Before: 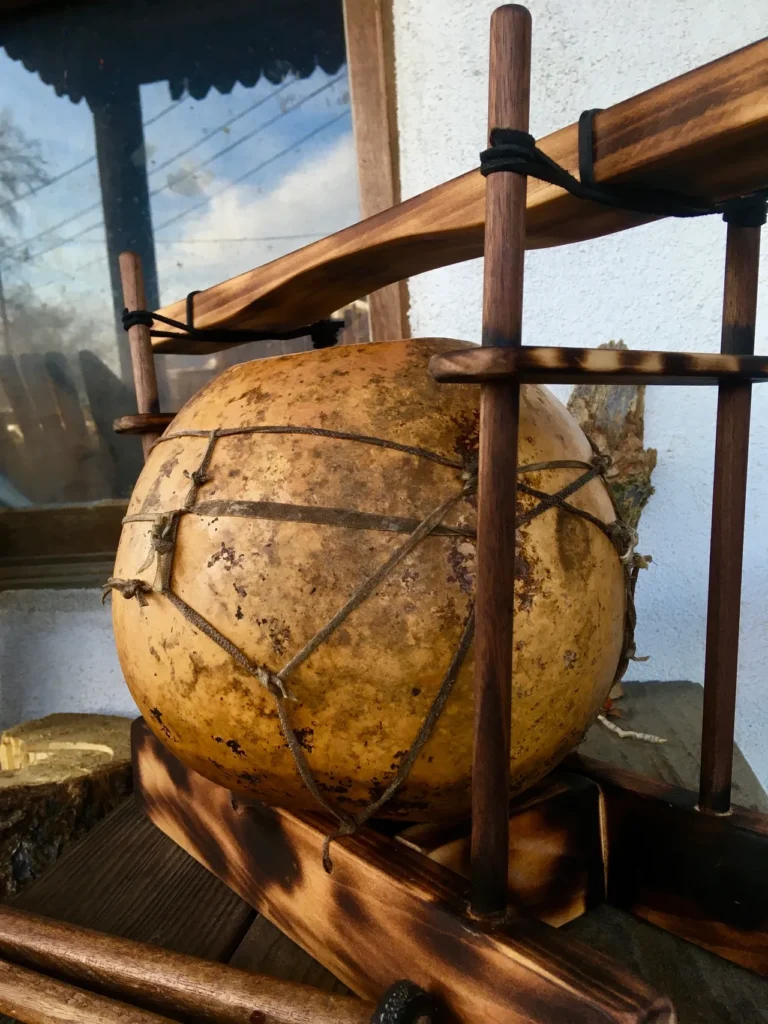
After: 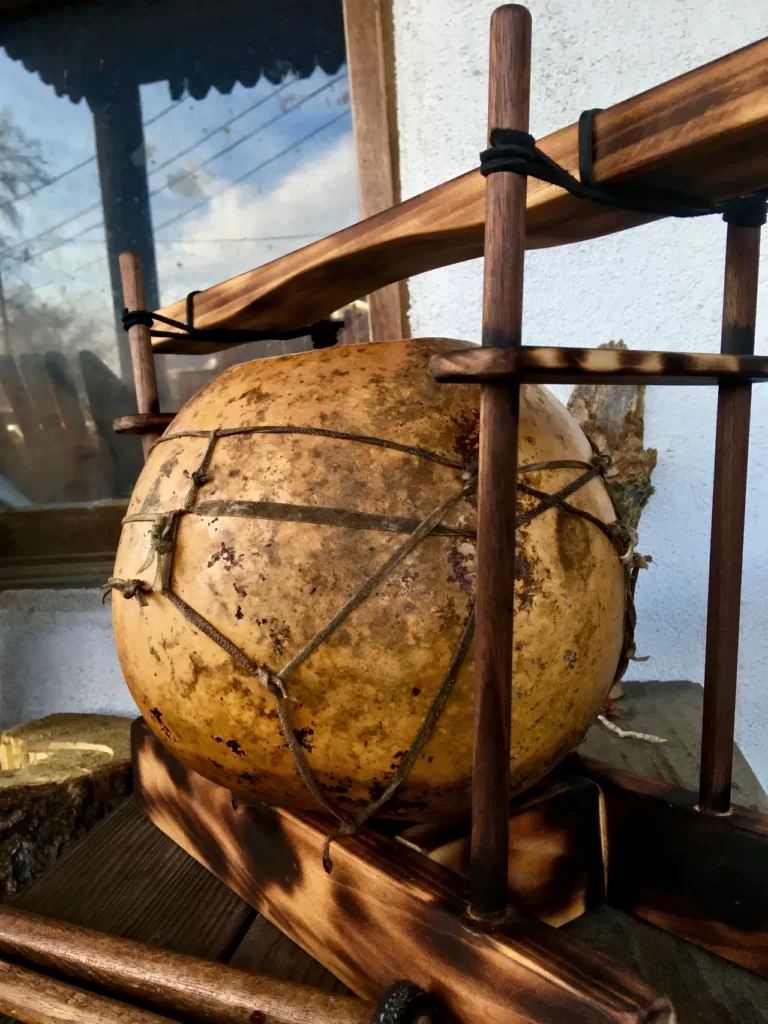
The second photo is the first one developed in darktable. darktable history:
contrast equalizer: octaves 7, y [[0.5, 0.486, 0.447, 0.446, 0.489, 0.5], [0.5 ×6], [0.5 ×6], [0 ×6], [0 ×6]], mix -0.998
